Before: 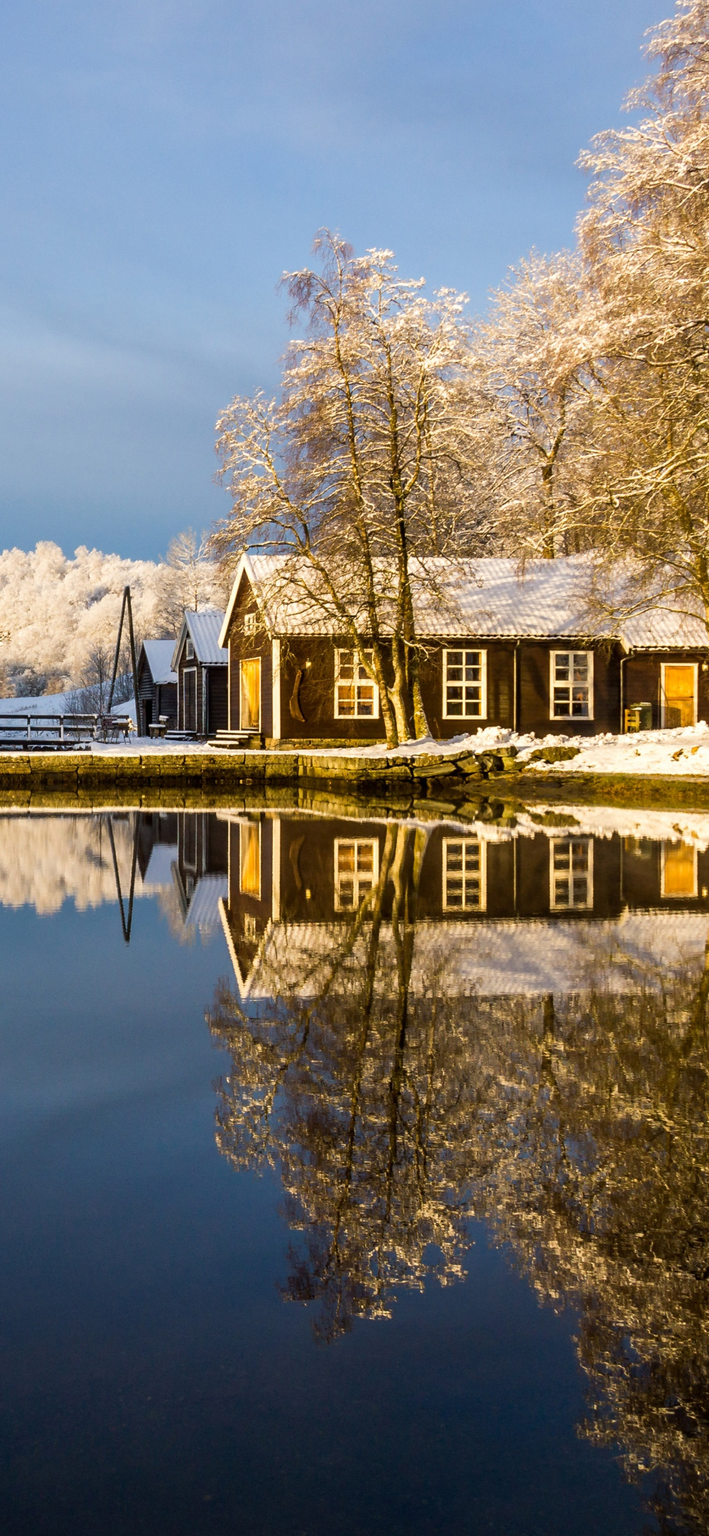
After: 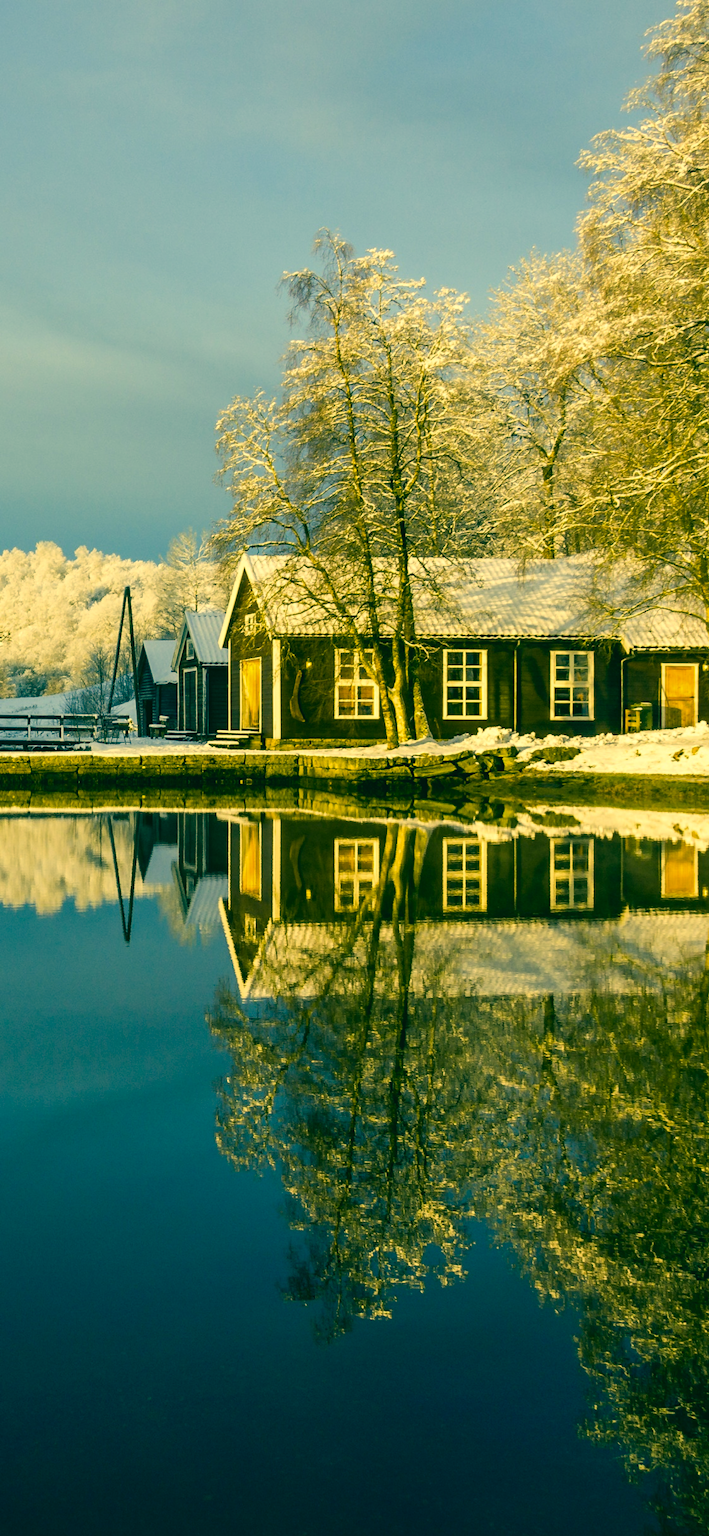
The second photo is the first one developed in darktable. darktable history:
color correction: highlights a* 1.85, highlights b* 33.85, shadows a* -36.87, shadows b* -6.06
